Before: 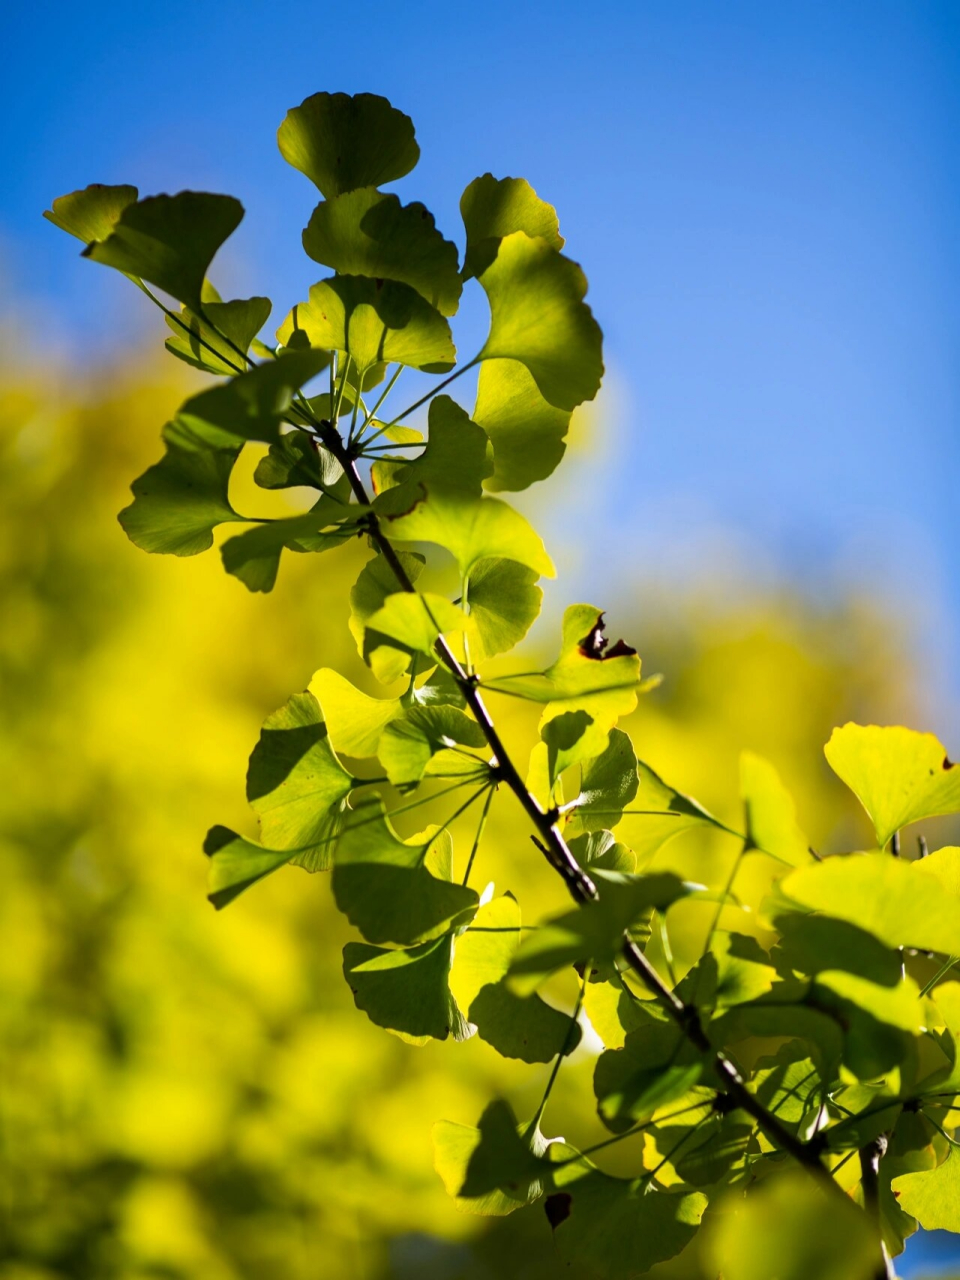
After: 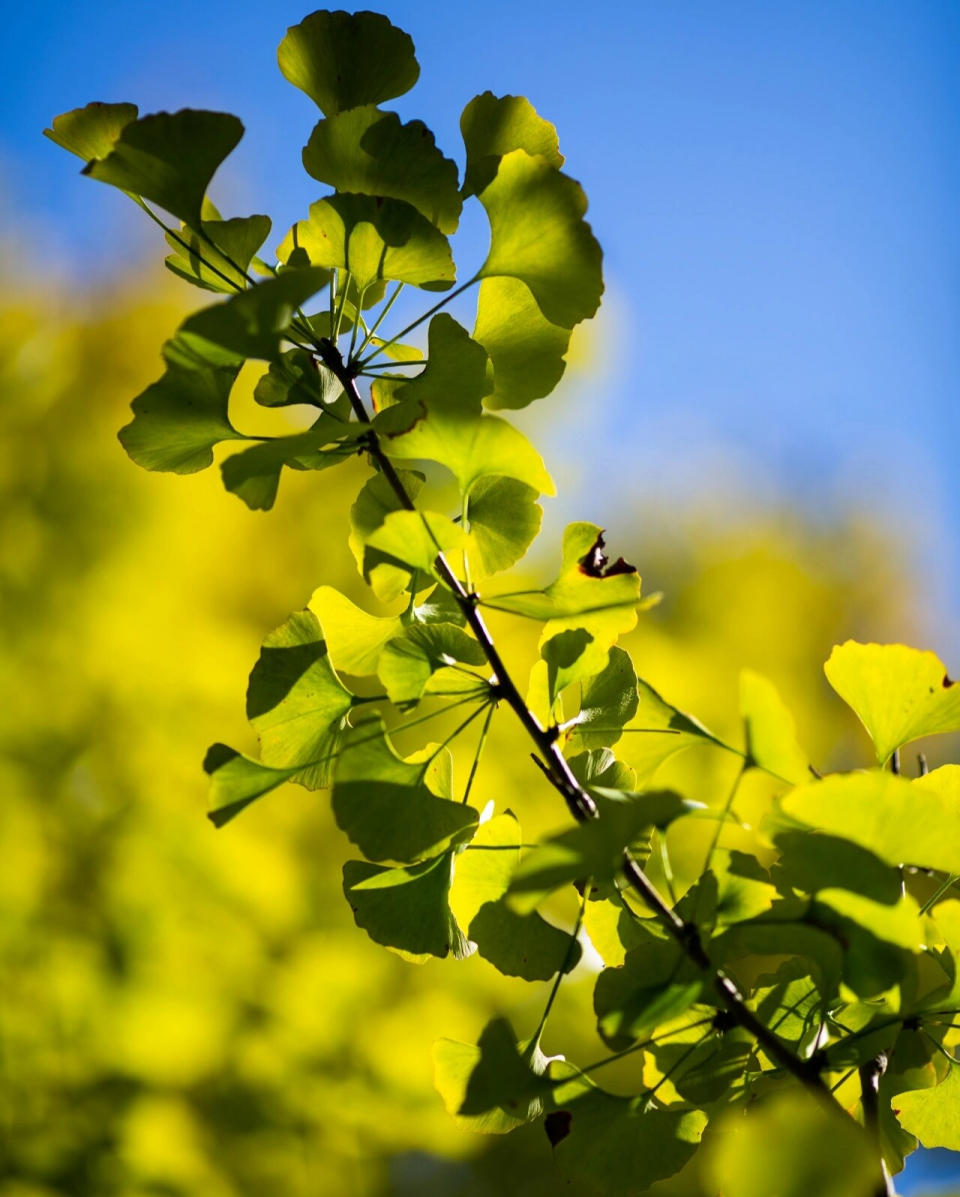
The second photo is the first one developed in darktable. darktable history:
crop and rotate: top 6.472%
